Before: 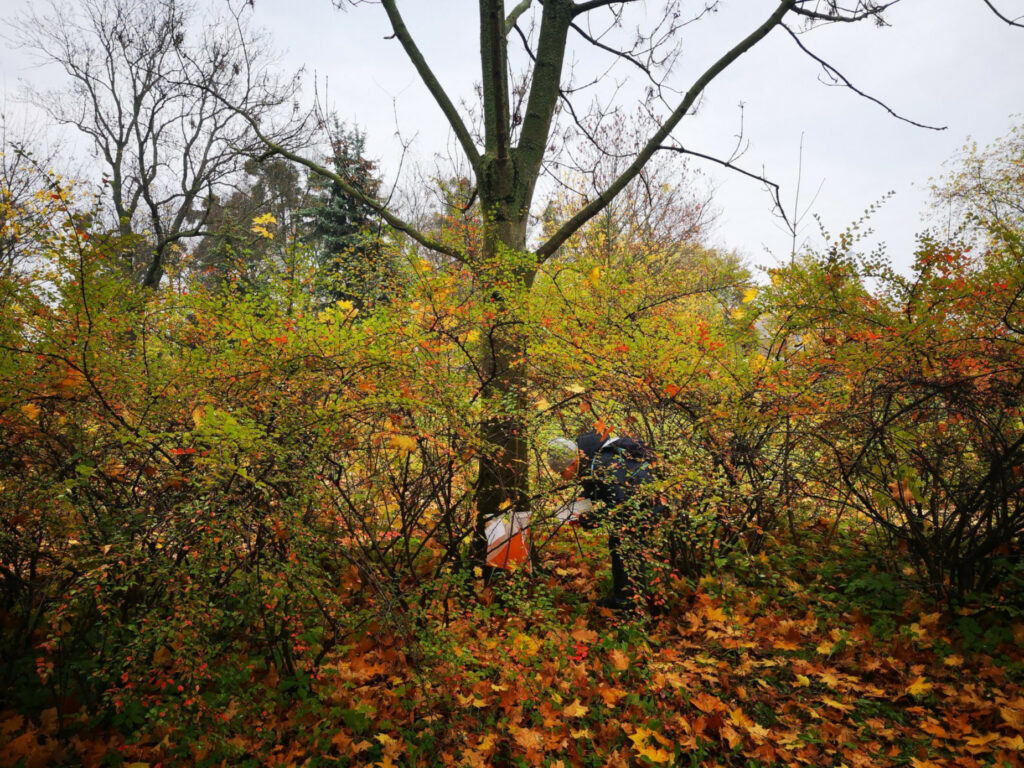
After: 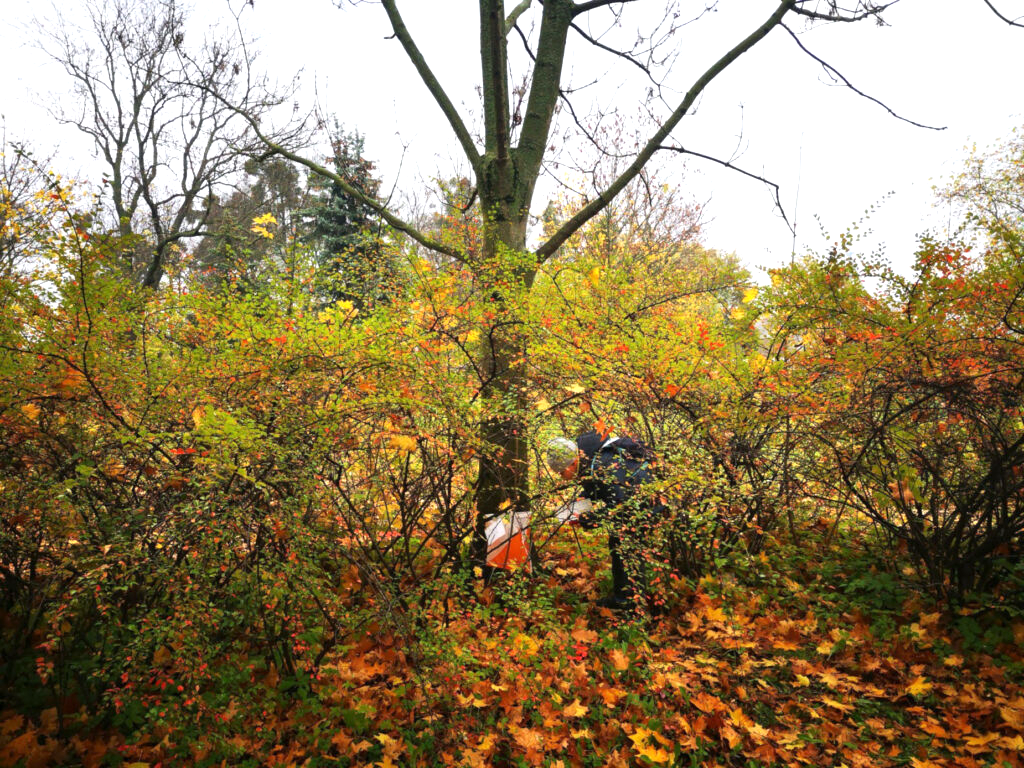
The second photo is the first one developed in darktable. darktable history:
exposure: exposure 0.64 EV, compensate highlight preservation false
white balance: red 1, blue 1
